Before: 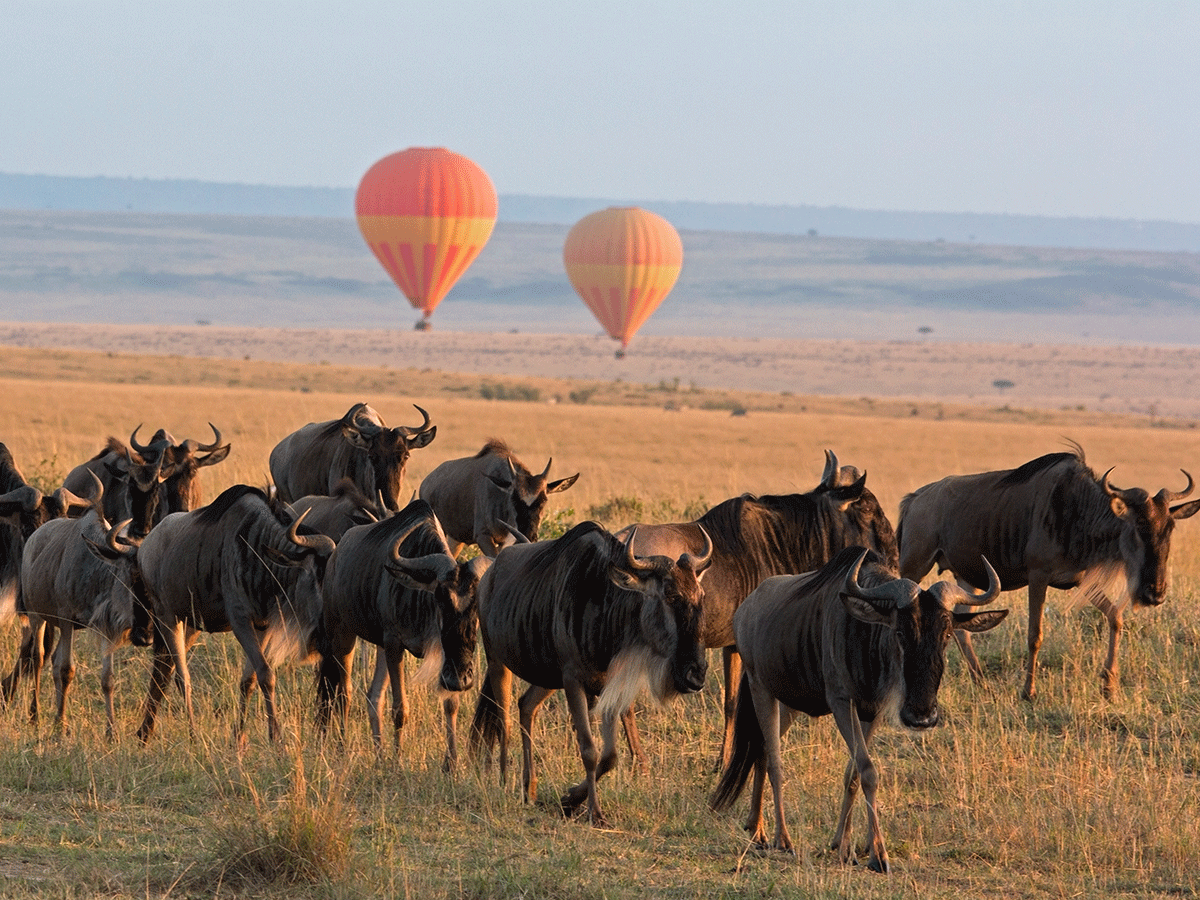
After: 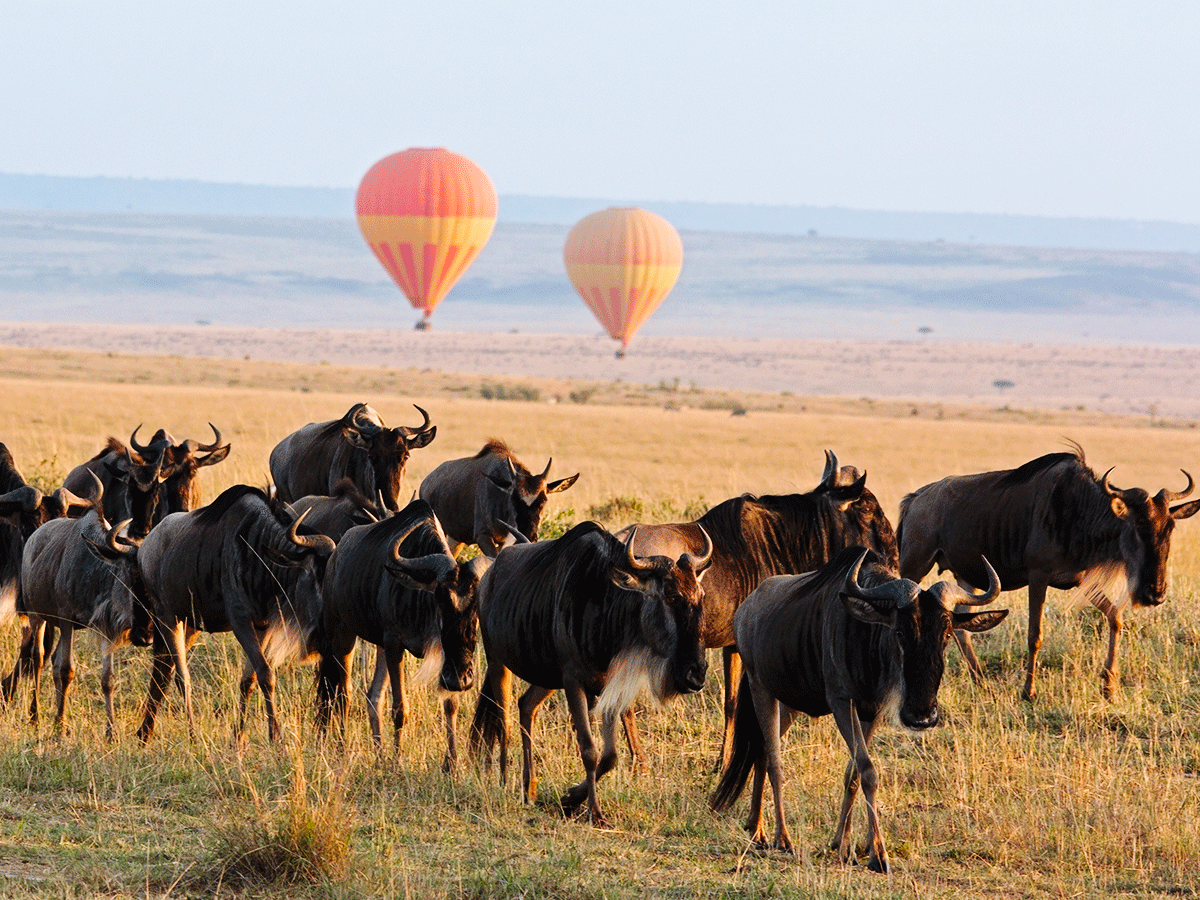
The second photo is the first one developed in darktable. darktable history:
white balance: red 0.976, blue 1.04
base curve: curves: ch0 [(0, 0) (0.036, 0.025) (0.121, 0.166) (0.206, 0.329) (0.605, 0.79) (1, 1)], preserve colors none
